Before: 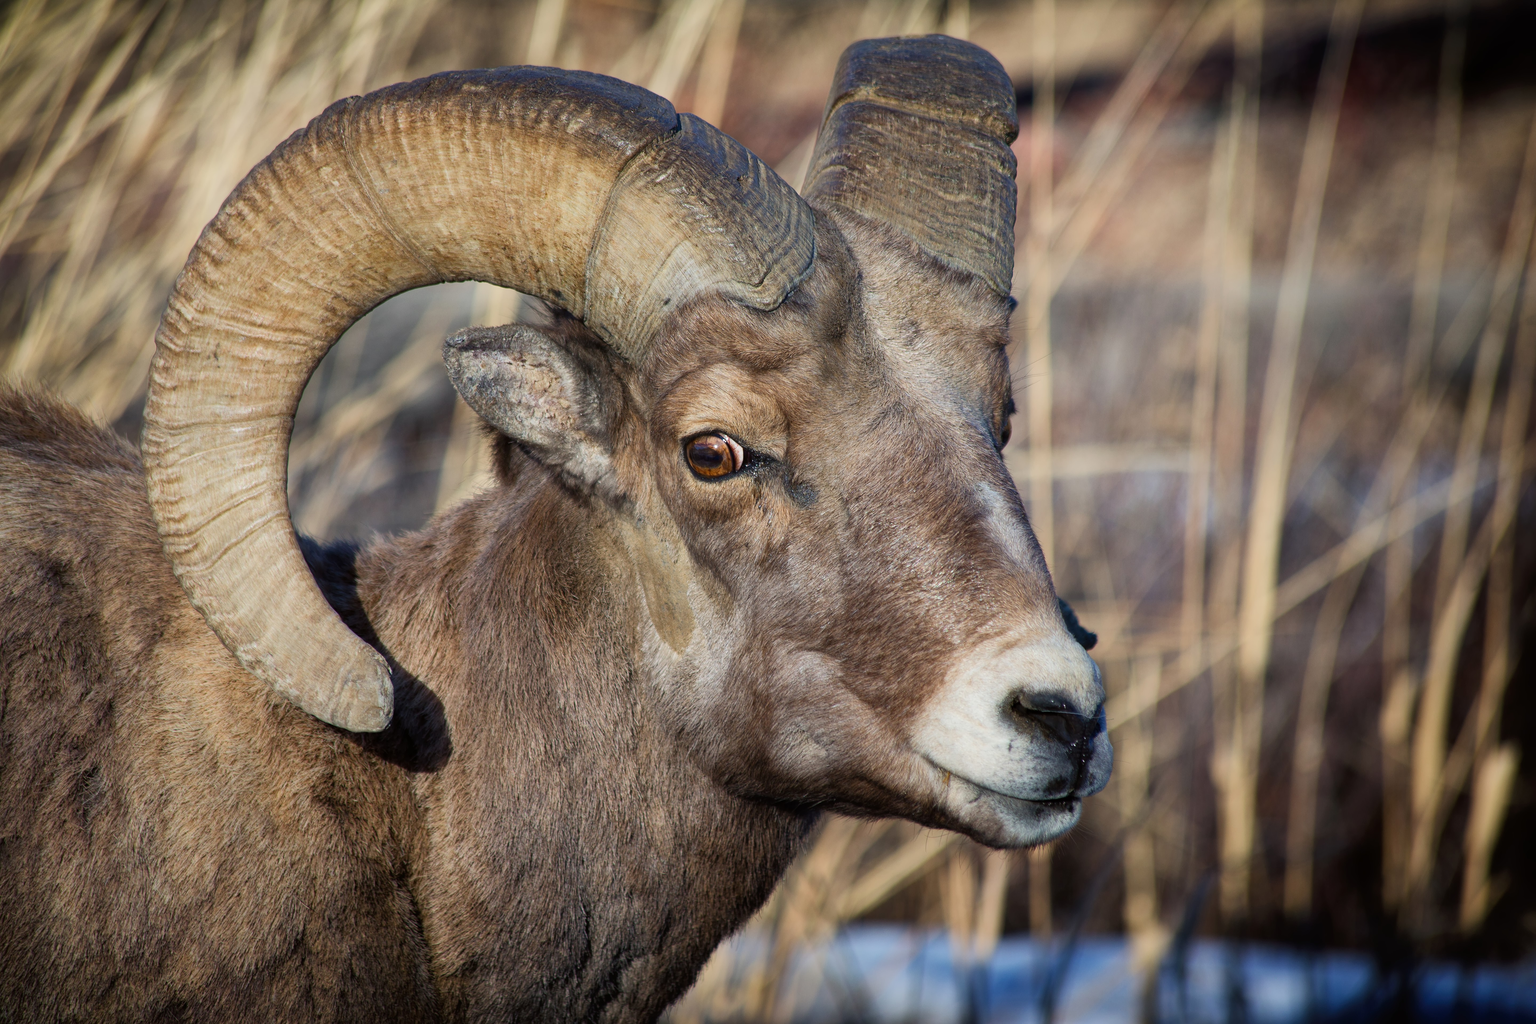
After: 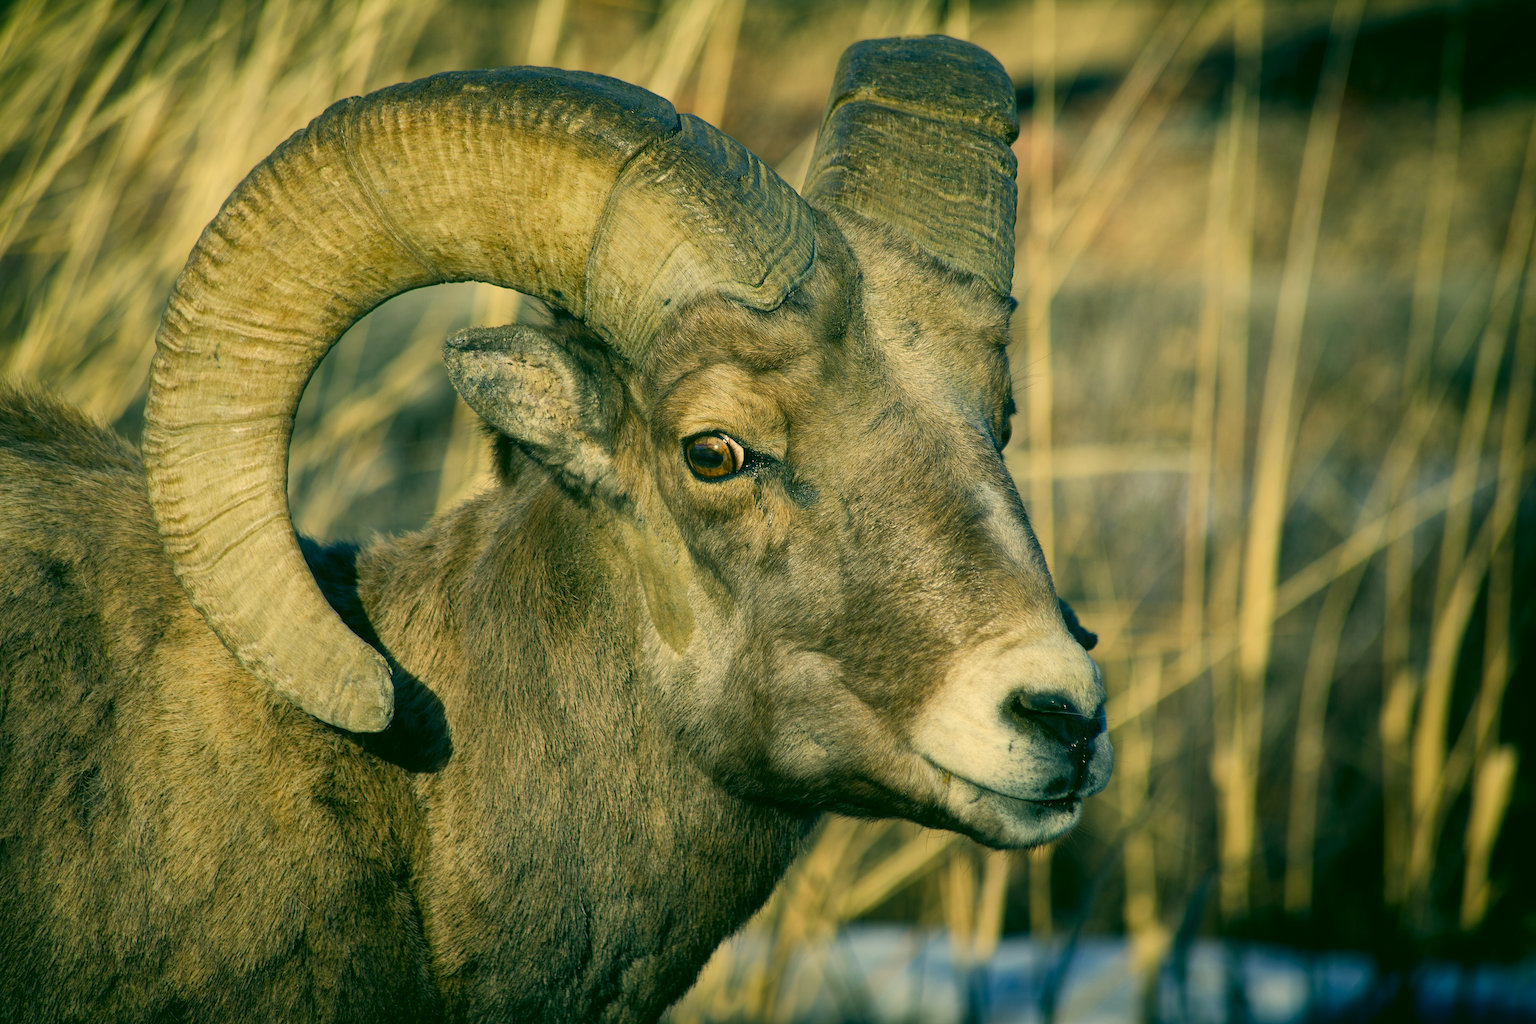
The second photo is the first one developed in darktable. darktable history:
exposure: compensate highlight preservation false
color correction: highlights a* 5.62, highlights b* 33.57, shadows a* -25.86, shadows b* 4.02
